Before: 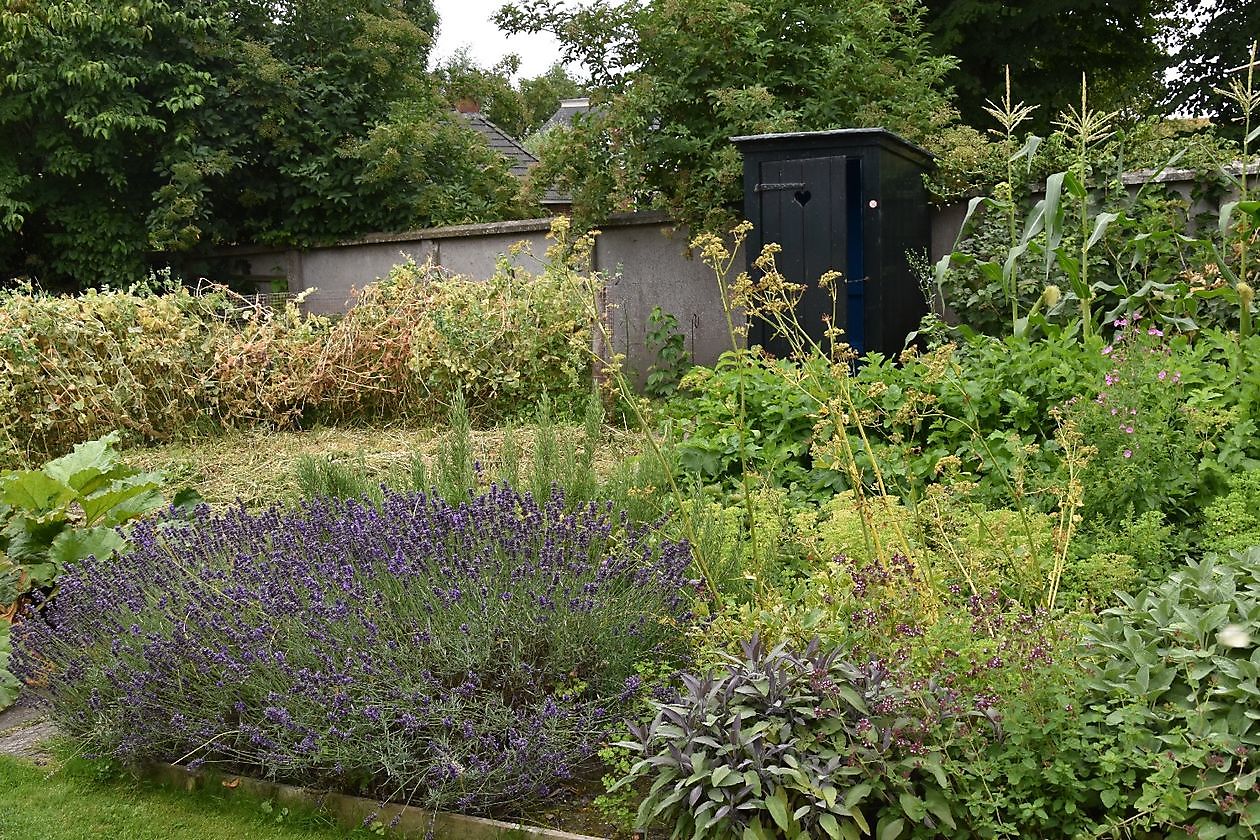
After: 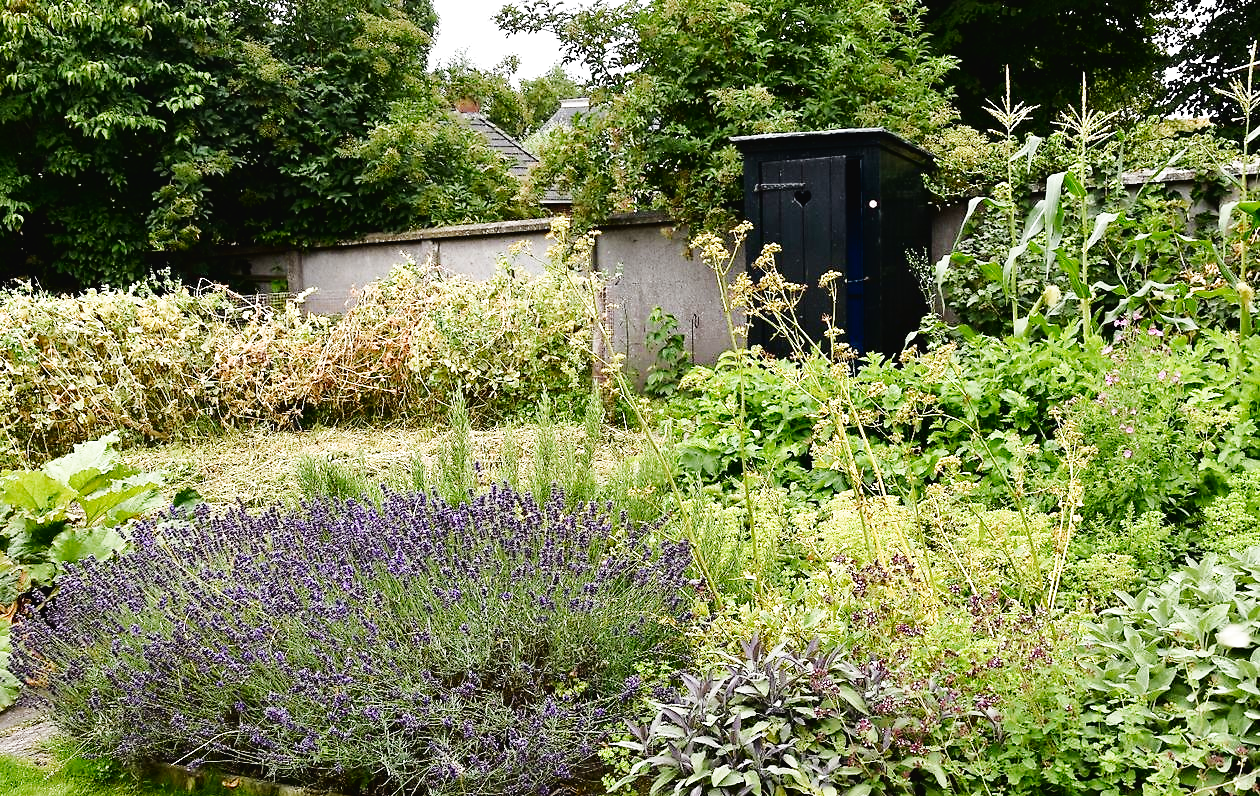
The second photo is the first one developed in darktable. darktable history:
crop and rotate: top 0.006%, bottom 5.203%
filmic rgb: black relative exposure -7.49 EV, white relative exposure 4.99 EV, hardness 3.33, contrast 1.297, add noise in highlights 0.001, preserve chrominance no, color science v3 (2019), use custom middle-gray values true, contrast in highlights soft
exposure: black level correction 0, exposure 0.952 EV, compensate exposure bias true, compensate highlight preservation false
tone curve: curves: ch0 [(0, 0.021) (0.059, 0.053) (0.212, 0.18) (0.337, 0.304) (0.495, 0.505) (0.725, 0.731) (0.89, 0.919) (1, 1)]; ch1 [(0, 0) (0.094, 0.081) (0.285, 0.299) (0.403, 0.436) (0.479, 0.475) (0.54, 0.55) (0.615, 0.637) (0.683, 0.688) (1, 1)]; ch2 [(0, 0) (0.257, 0.217) (0.434, 0.434) (0.498, 0.507) (0.527, 0.542) (0.597, 0.587) (0.658, 0.595) (1, 1)], color space Lab, linked channels, preserve colors none
